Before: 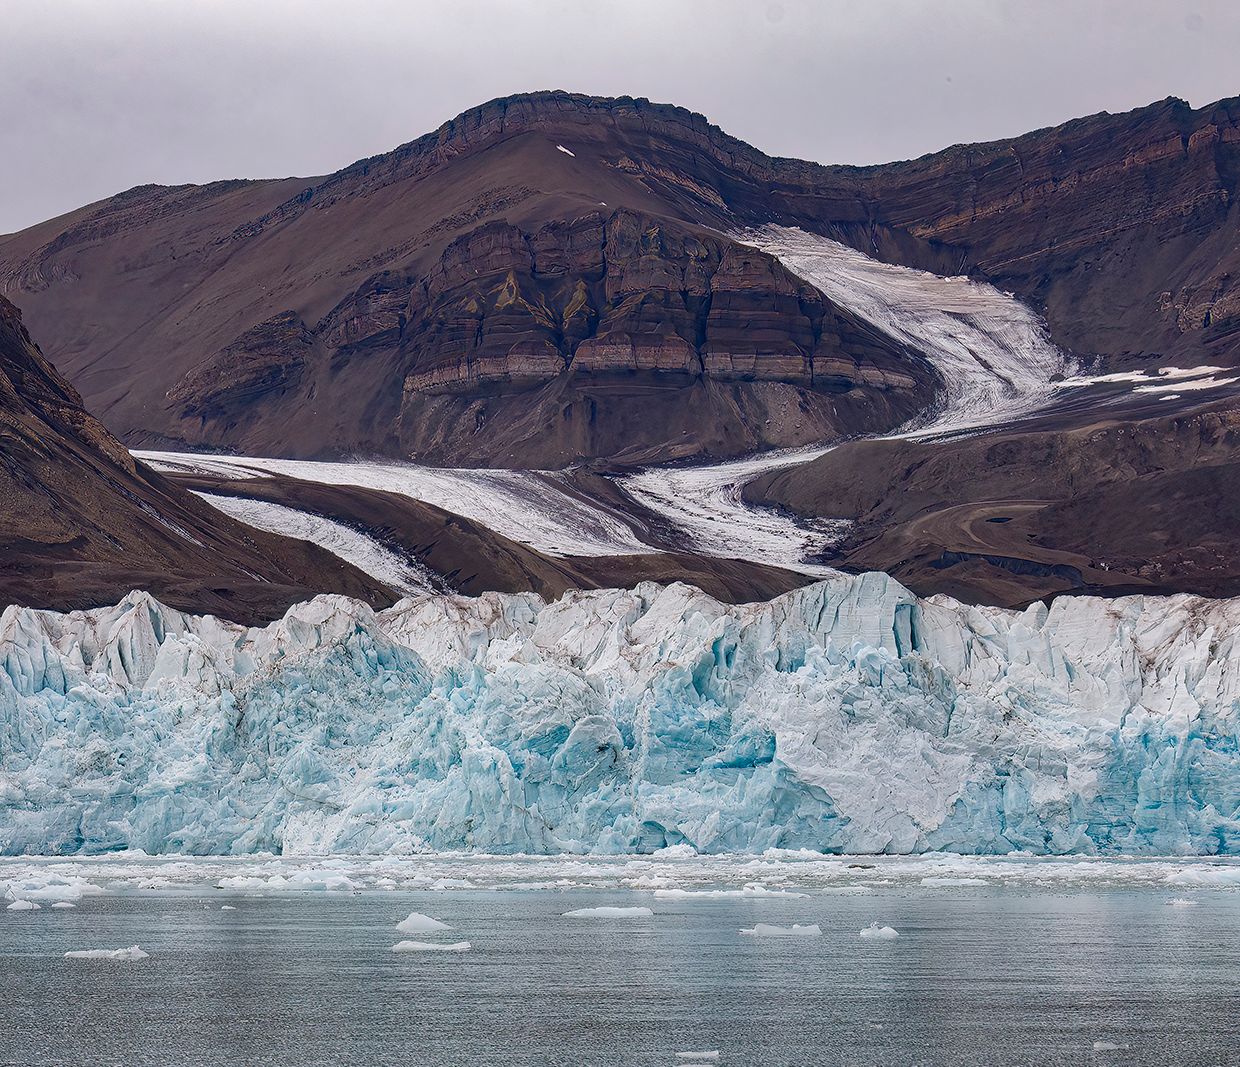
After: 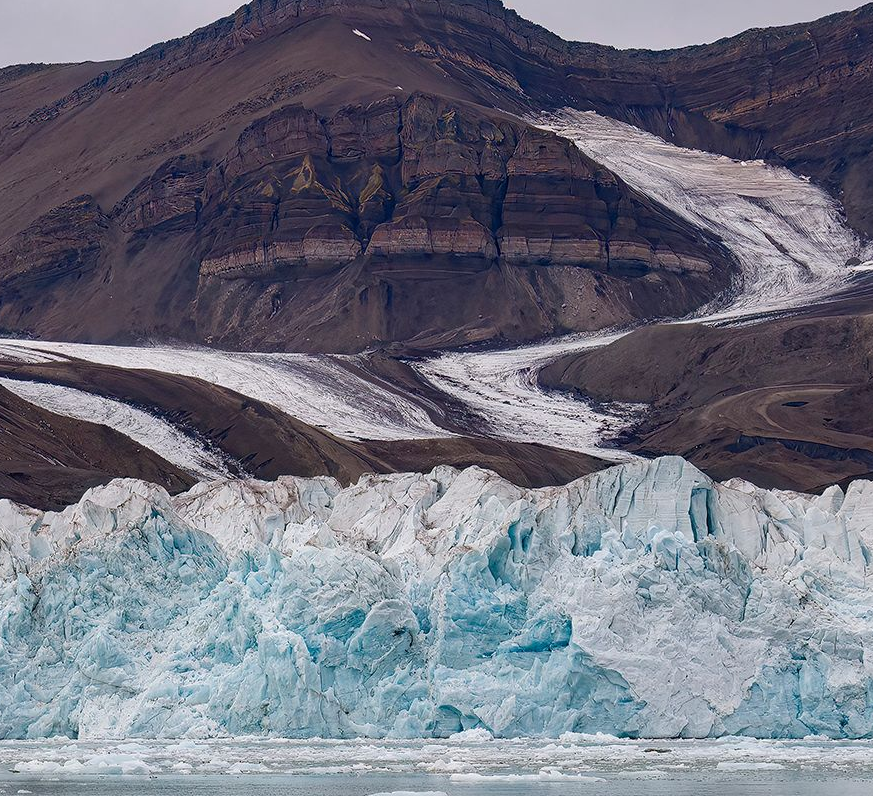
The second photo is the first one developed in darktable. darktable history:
crop and rotate: left 16.571%, top 10.874%, right 12.949%, bottom 14.496%
